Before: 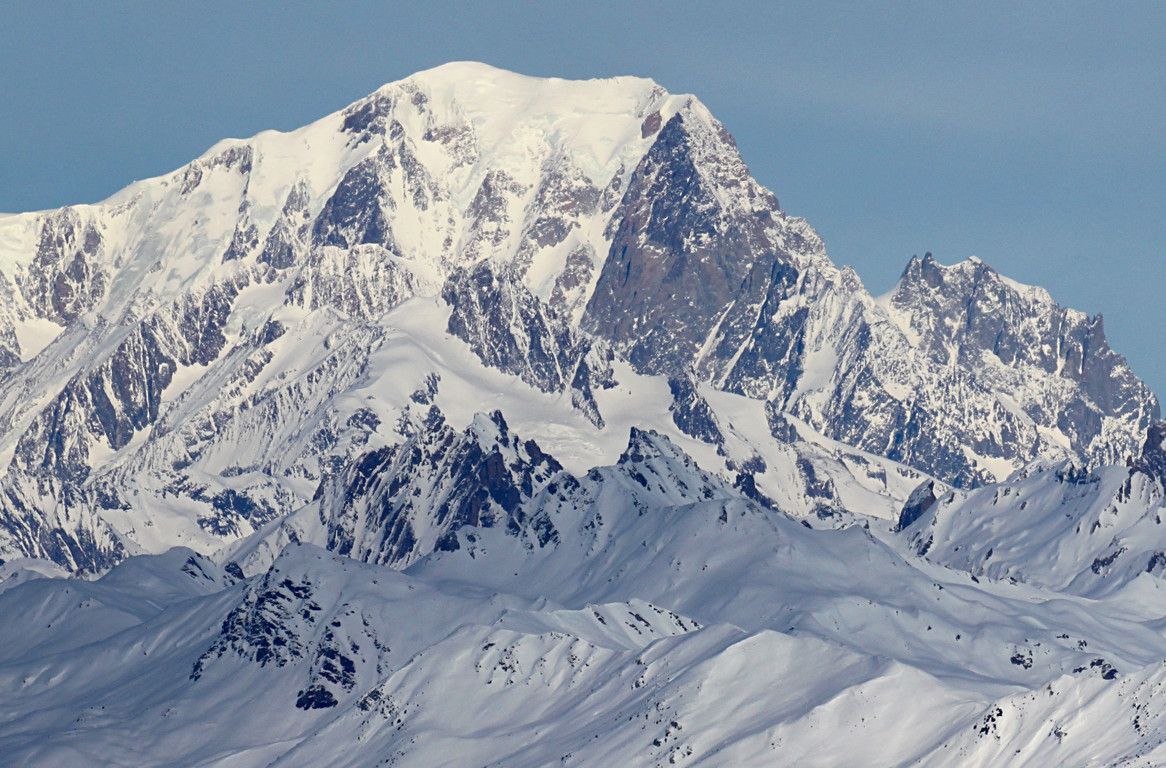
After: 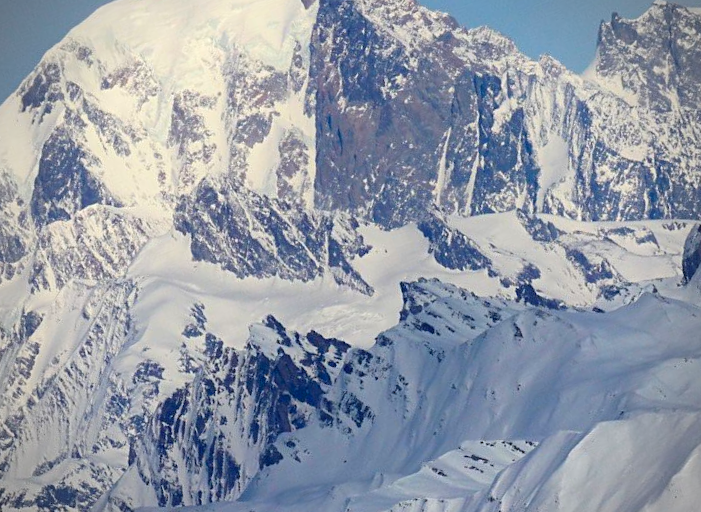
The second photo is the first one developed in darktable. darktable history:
crop and rotate: angle 21.14°, left 6.994%, right 3.981%, bottom 1.168%
contrast equalizer: octaves 7, y [[0.6 ×6], [0.55 ×6], [0 ×6], [0 ×6], [0 ×6]], mix -0.291
color balance rgb: perceptual saturation grading › global saturation 19.48%, global vibrance 20%
exposure: exposure 0.128 EV, compensate highlight preservation false
vignetting: on, module defaults
